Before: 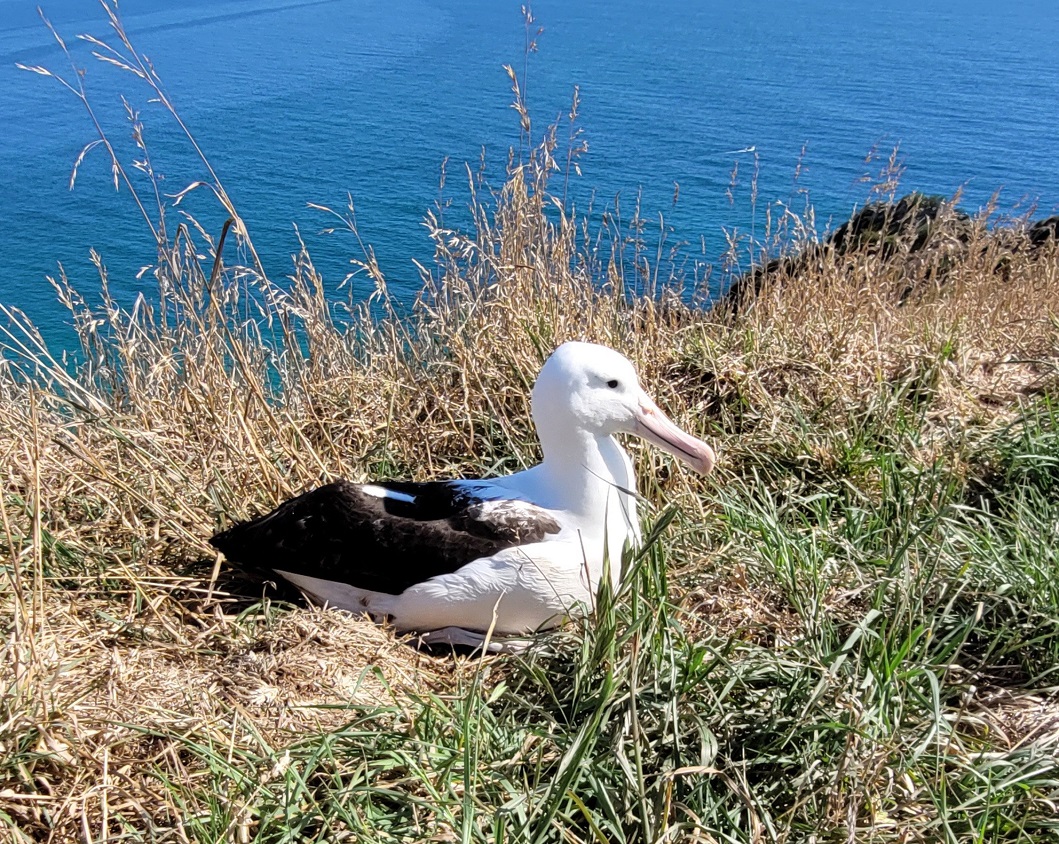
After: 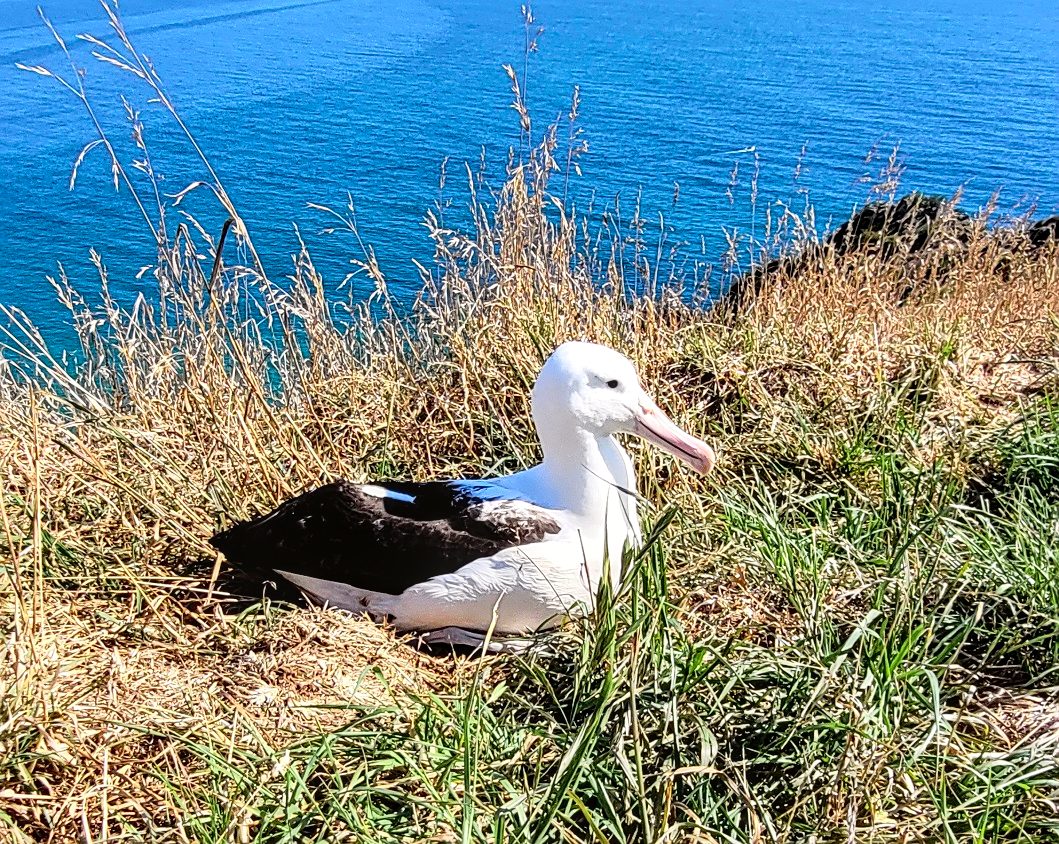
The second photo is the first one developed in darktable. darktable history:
exposure: exposure 0.203 EV, compensate highlight preservation false
local contrast: detail 130%
sharpen: on, module defaults
tone curve: curves: ch0 [(0, 0) (0.128, 0.068) (0.292, 0.274) (0.46, 0.482) (0.653, 0.717) (0.819, 0.869) (0.998, 0.969)]; ch1 [(0, 0) (0.384, 0.365) (0.463, 0.45) (0.486, 0.486) (0.503, 0.504) (0.517, 0.517) (0.549, 0.572) (0.583, 0.615) (0.672, 0.699) (0.774, 0.817) (1, 1)]; ch2 [(0, 0) (0.374, 0.344) (0.446, 0.443) (0.494, 0.5) (0.527, 0.529) (0.565, 0.591) (0.644, 0.682) (1, 1)], color space Lab, independent channels, preserve colors none
